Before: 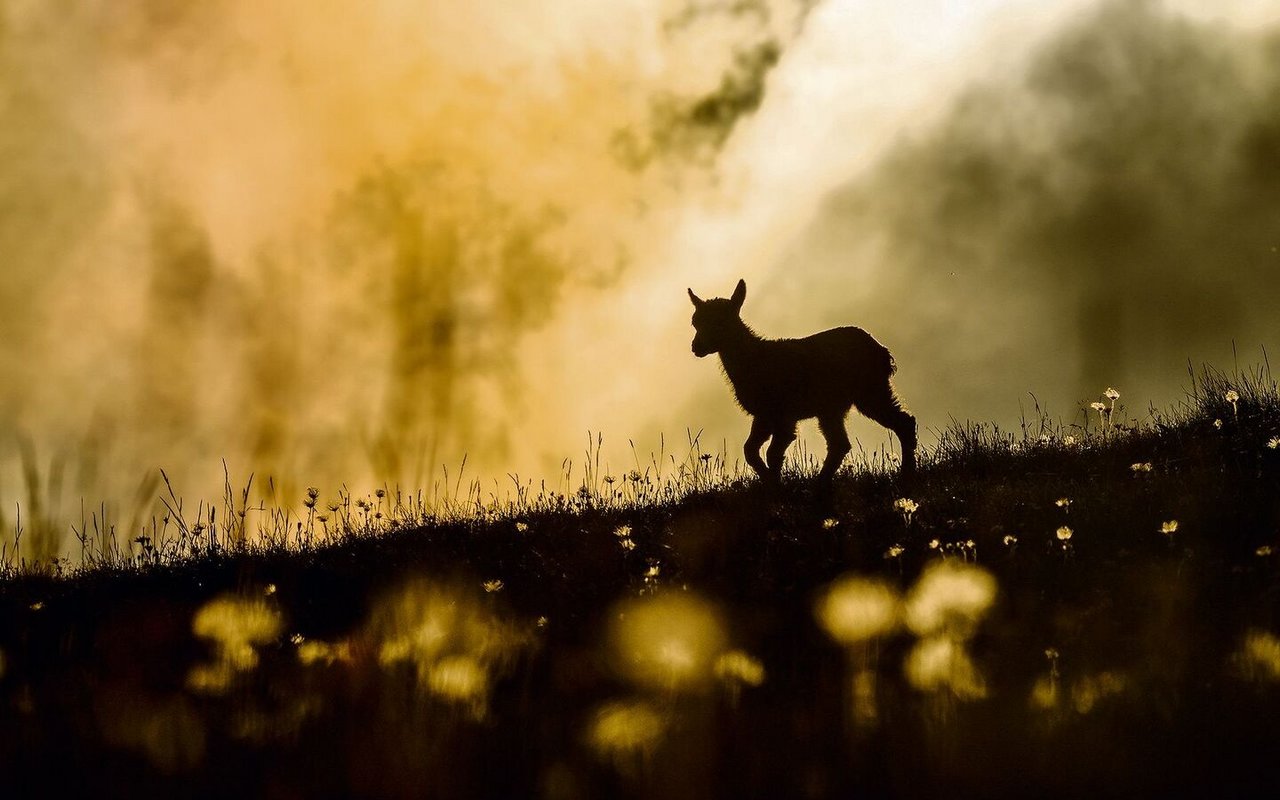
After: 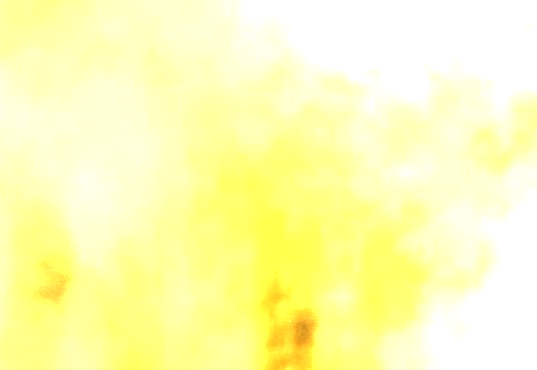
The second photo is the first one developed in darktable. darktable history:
crop and rotate: left 10.817%, top 0.062%, right 47.194%, bottom 53.626%
local contrast: highlights 74%, shadows 55%, detail 176%, midtone range 0.207
exposure: black level correction 0, exposure 1.6 EV, compensate exposure bias true, compensate highlight preservation false
tone equalizer: -8 EV -0.75 EV, -7 EV -0.7 EV, -6 EV -0.6 EV, -5 EV -0.4 EV, -3 EV 0.4 EV, -2 EV 0.6 EV, -1 EV 0.7 EV, +0 EV 0.75 EV, edges refinement/feathering 500, mask exposure compensation -1.57 EV, preserve details no
